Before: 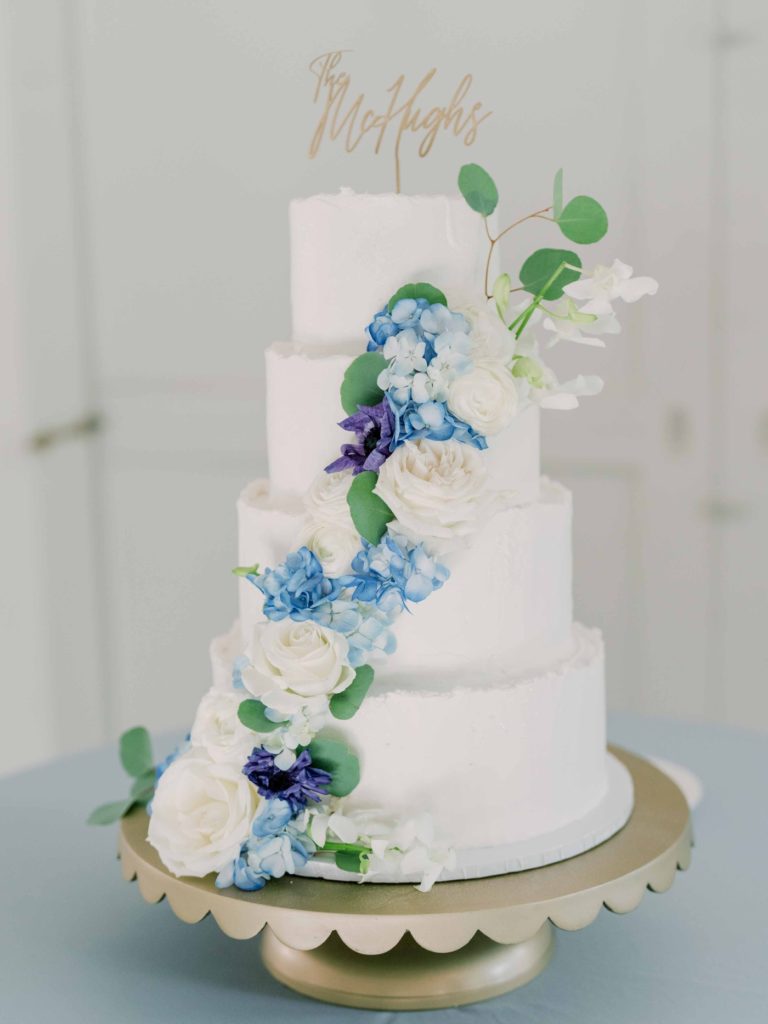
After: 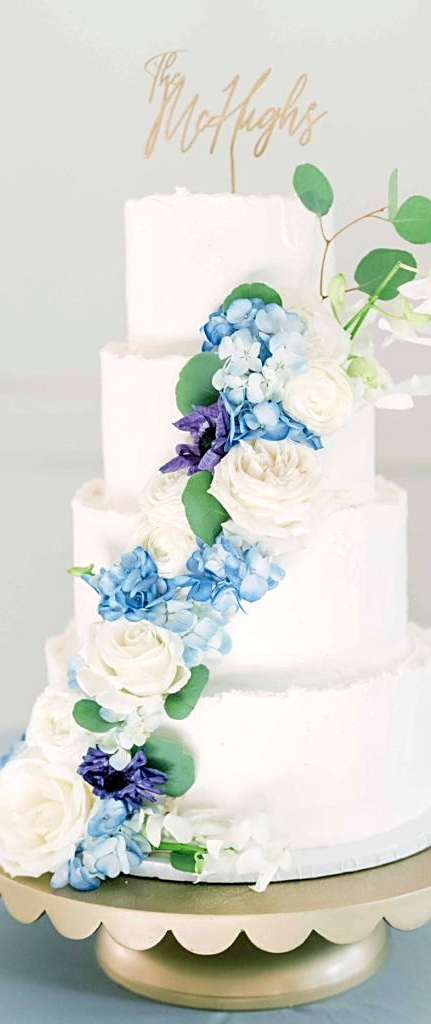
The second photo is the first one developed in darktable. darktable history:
crop: left 21.578%, right 22.273%
exposure: black level correction 0.001, exposure 0.498 EV, compensate exposure bias true, compensate highlight preservation false
color zones: curves: ch1 [(0, 0.523) (0.143, 0.545) (0.286, 0.52) (0.429, 0.506) (0.571, 0.503) (0.714, 0.503) (0.857, 0.508) (1, 0.523)]
sharpen: on, module defaults
